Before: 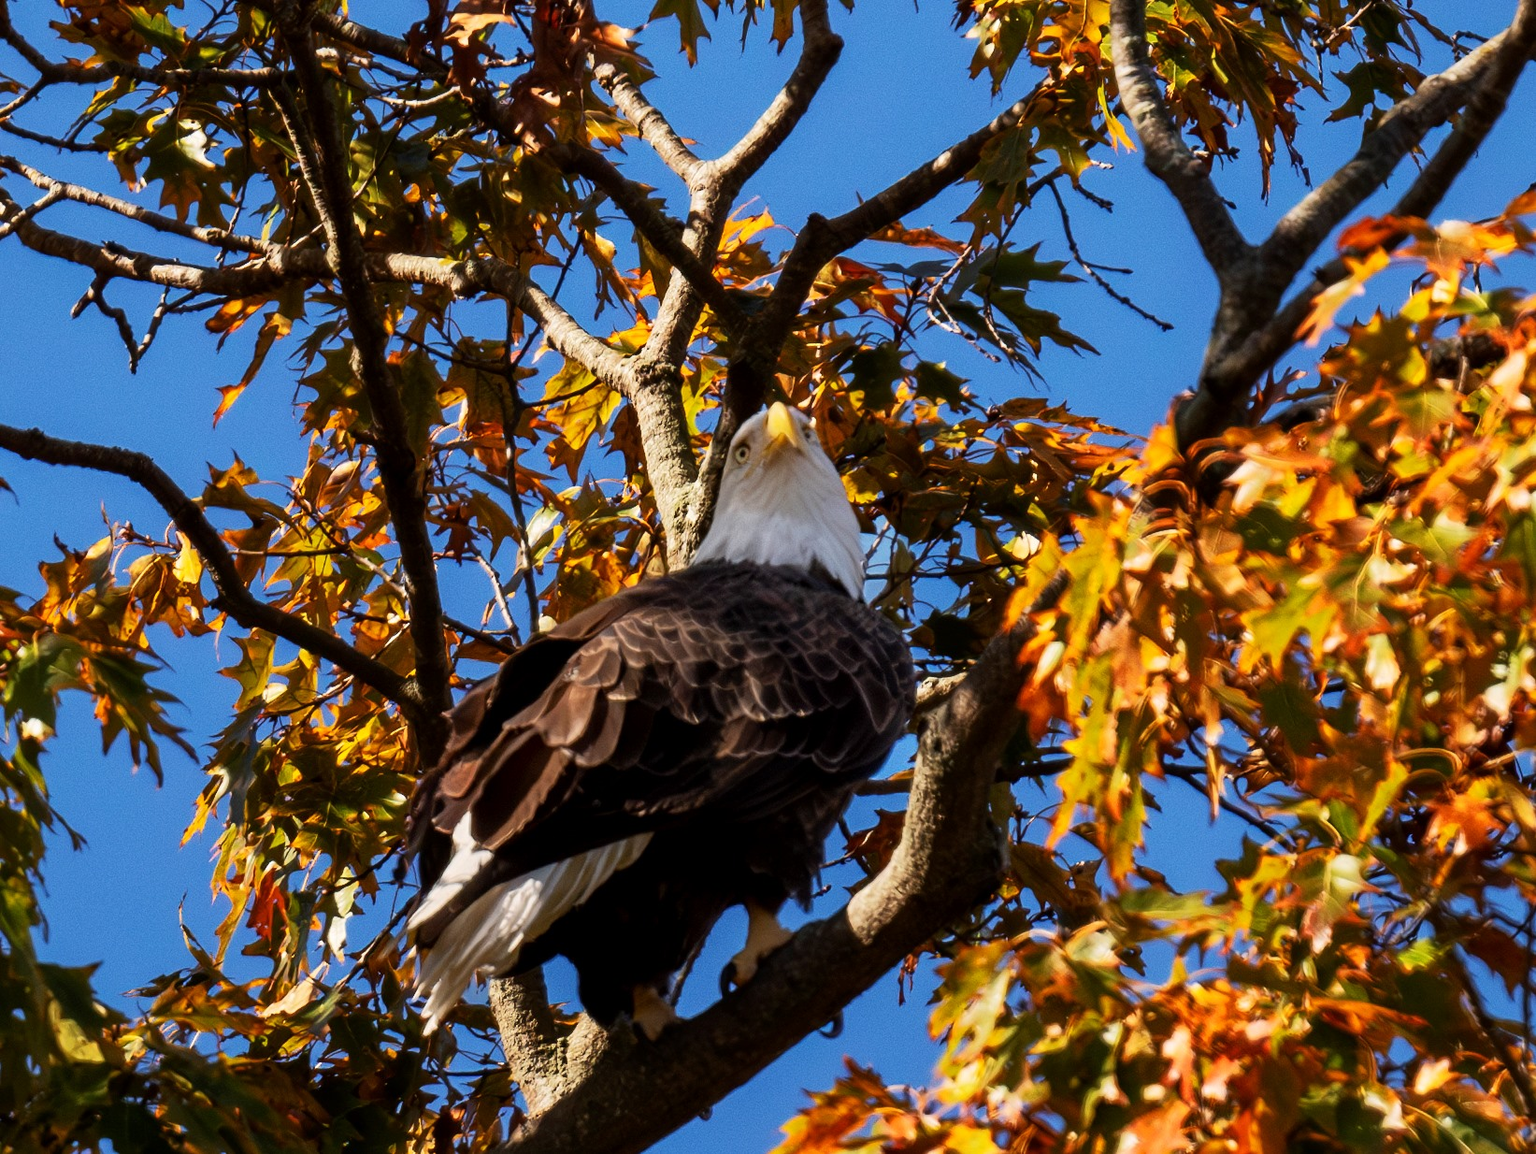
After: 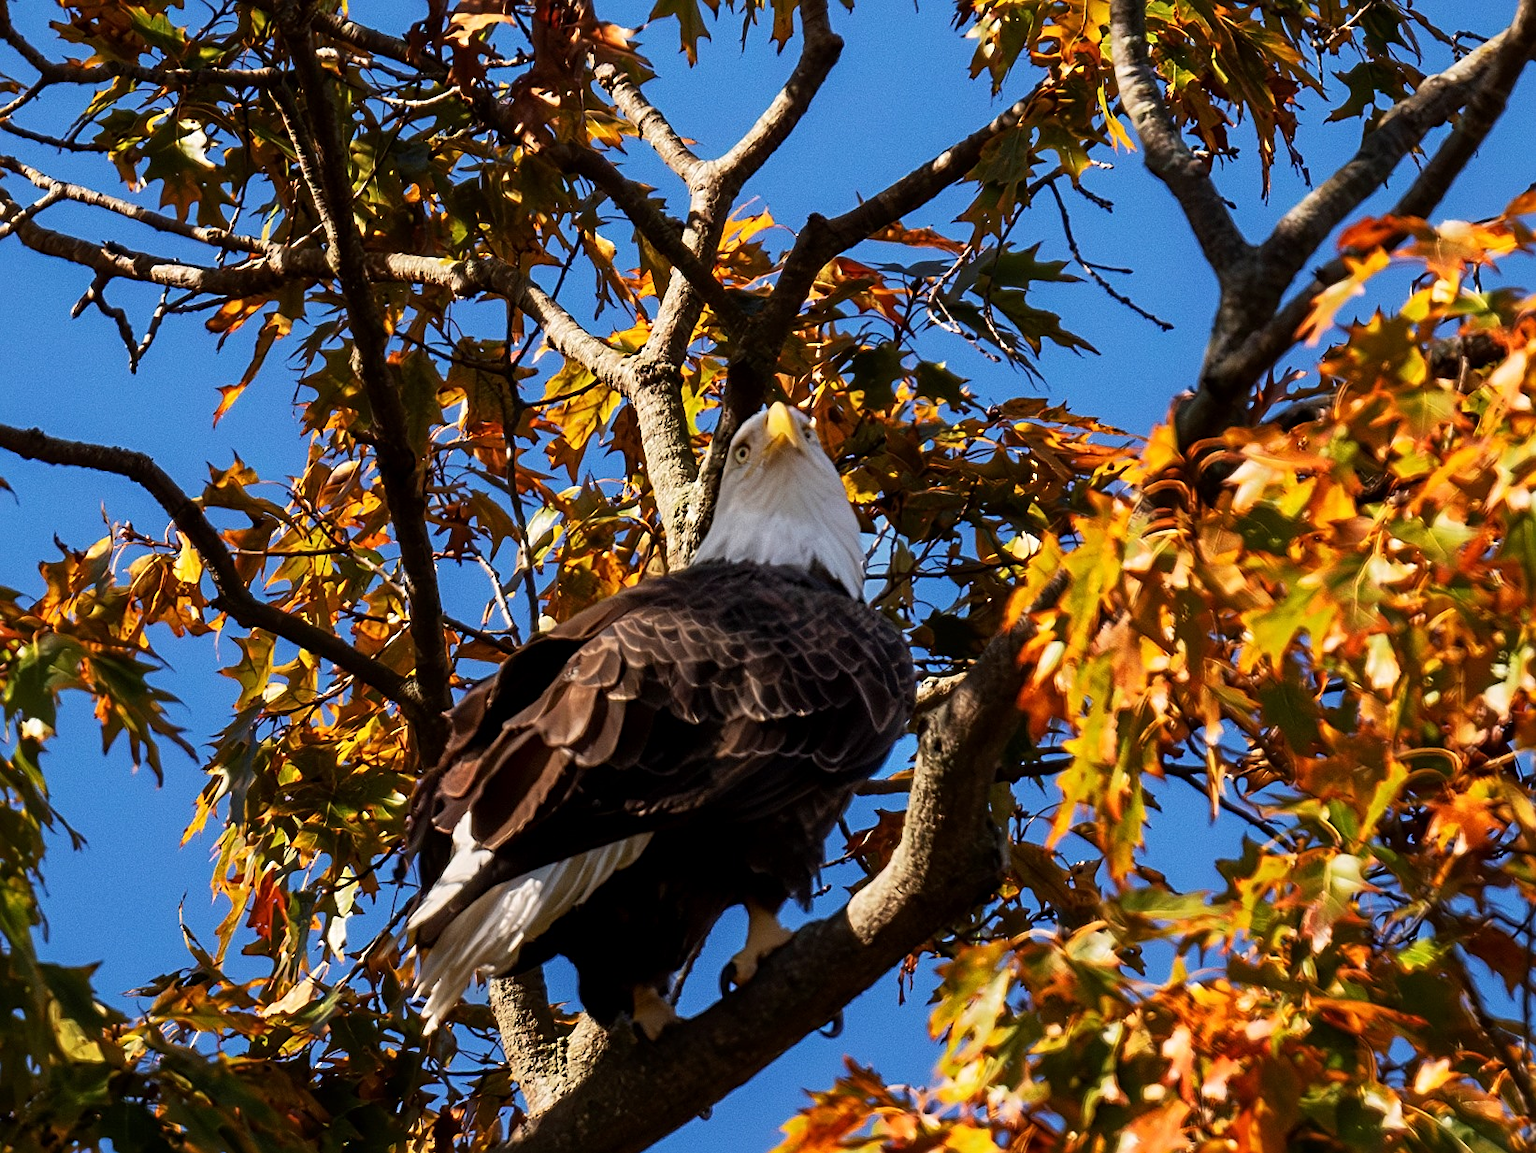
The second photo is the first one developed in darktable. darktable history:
sharpen: radius 2.497, amount 0.34
